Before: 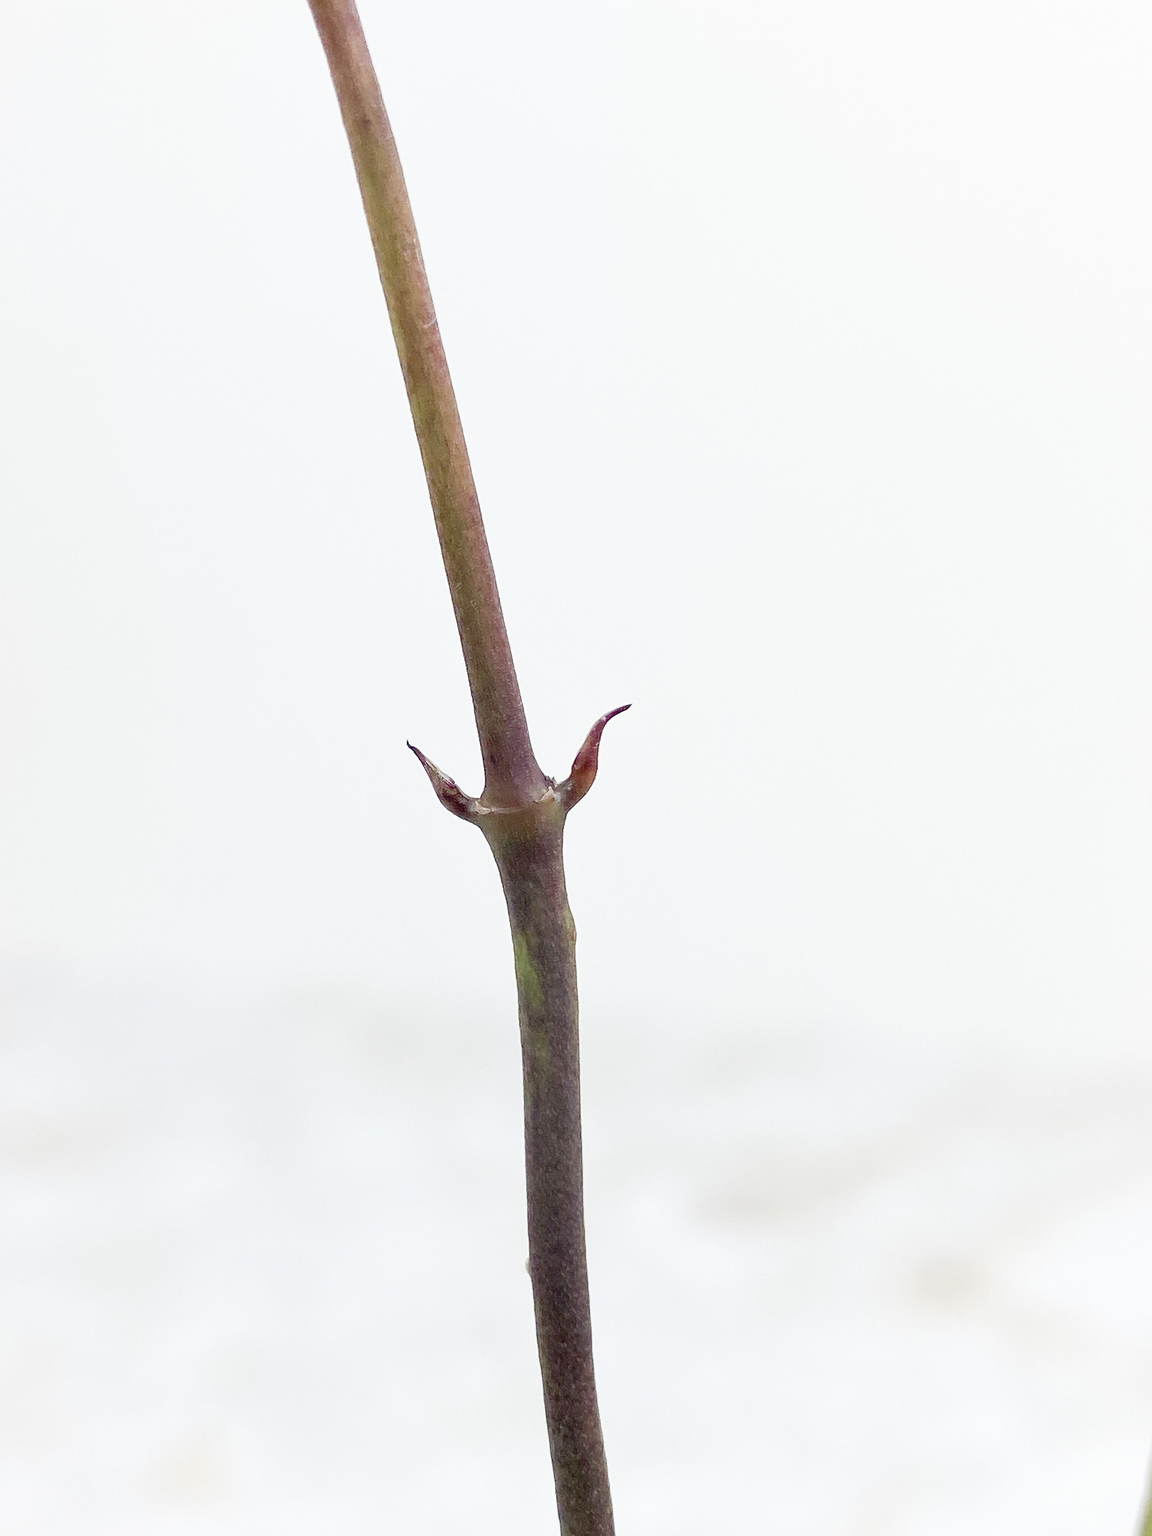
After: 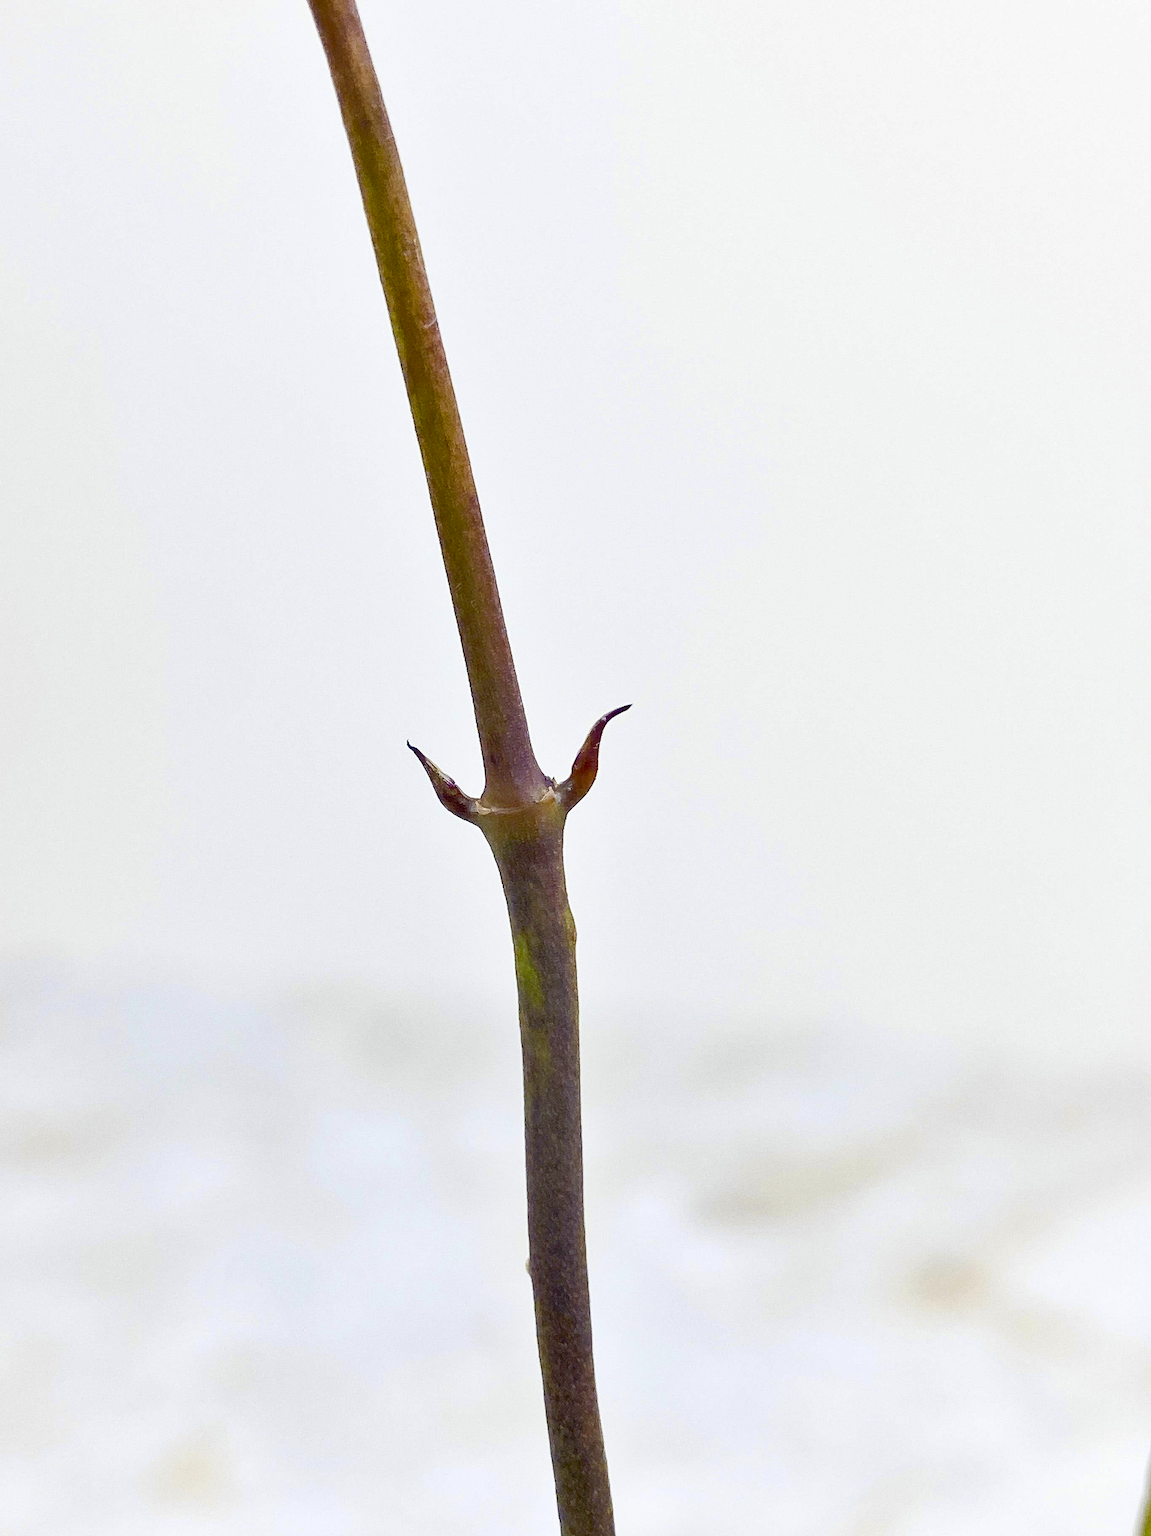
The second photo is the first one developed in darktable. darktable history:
grain: coarseness 0.09 ISO
shadows and highlights: soften with gaussian
color contrast: green-magenta contrast 1.12, blue-yellow contrast 1.95, unbound 0
